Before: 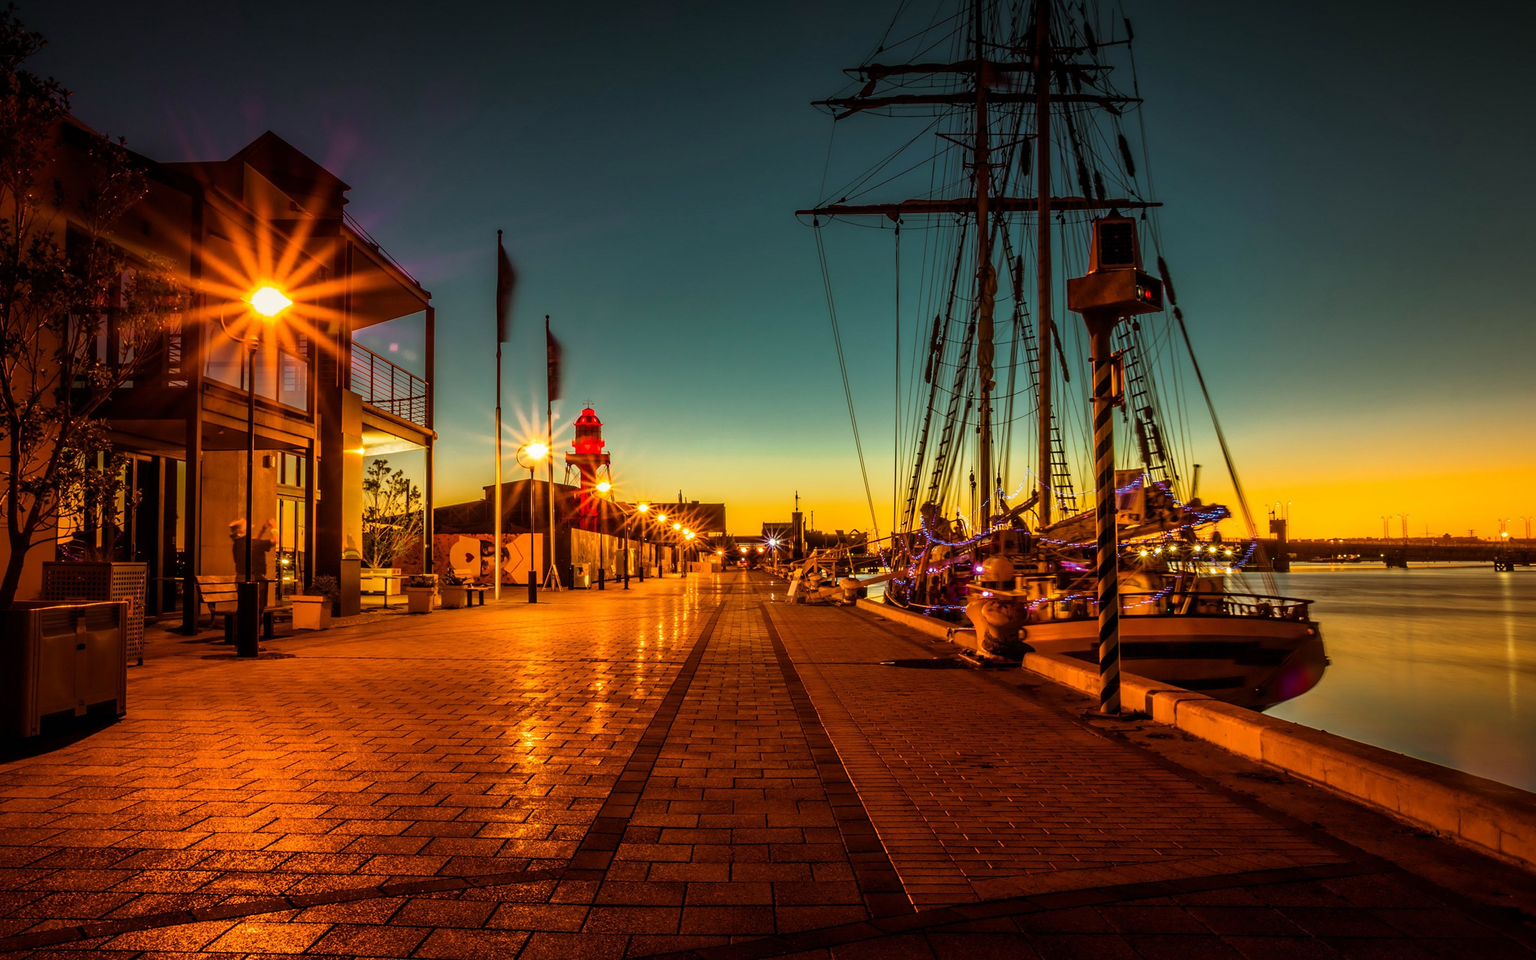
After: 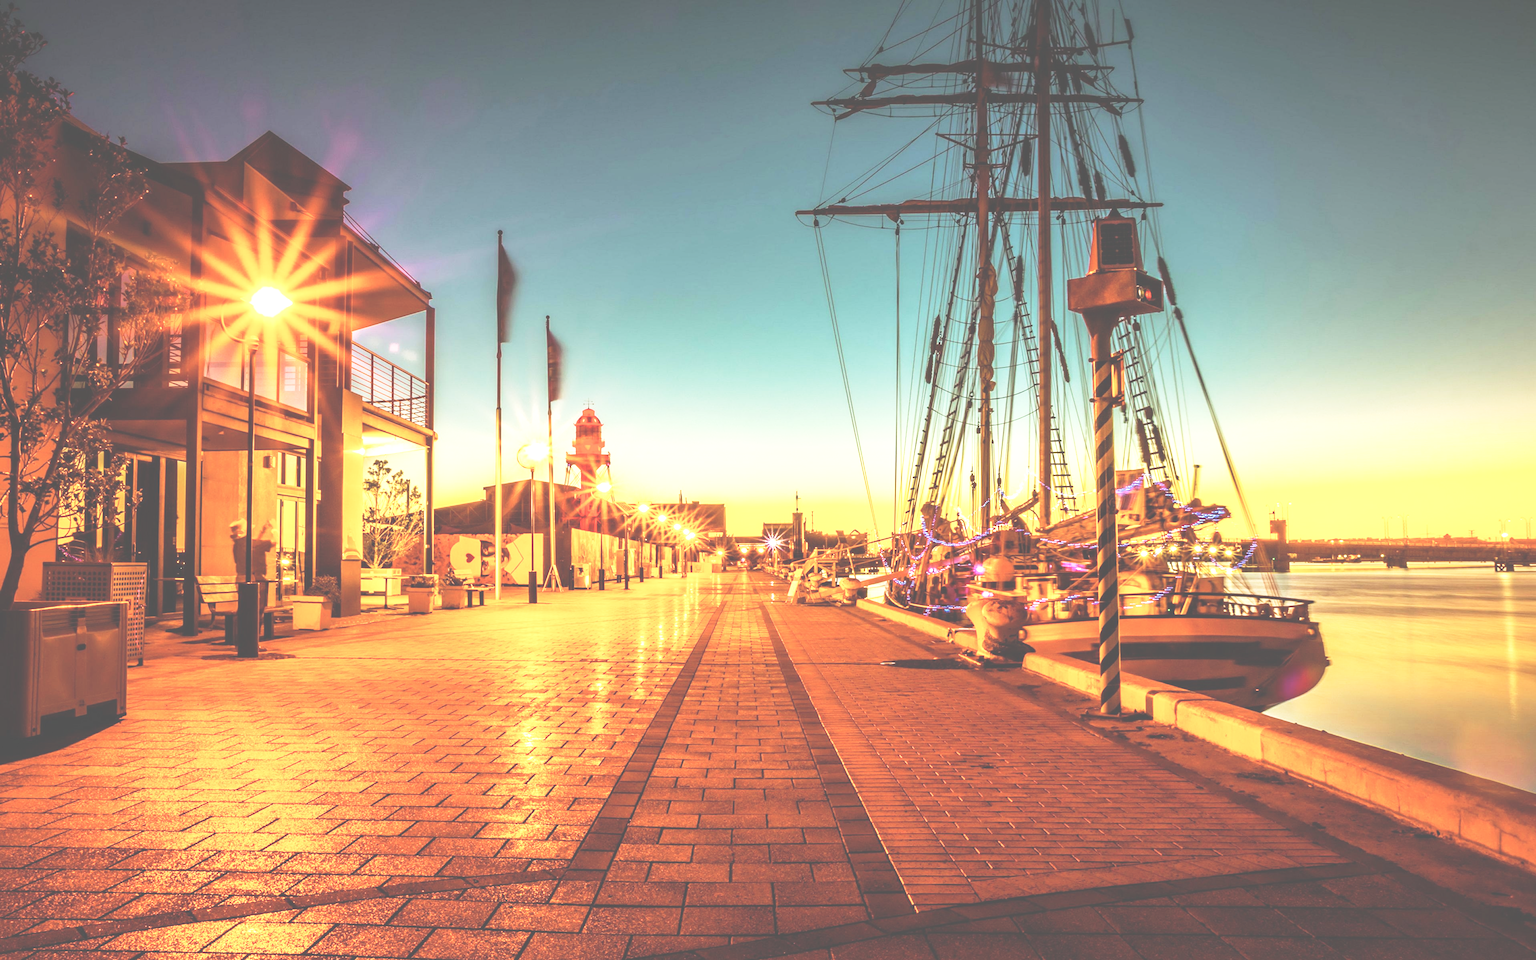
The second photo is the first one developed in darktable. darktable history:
tone equalizer: mask exposure compensation -0.502 EV
exposure: black level correction -0.023, exposure 1.394 EV, compensate highlight preservation false
base curve: curves: ch0 [(0, 0) (0.028, 0.03) (0.121, 0.232) (0.46, 0.748) (0.859, 0.968) (1, 1)], preserve colors none
